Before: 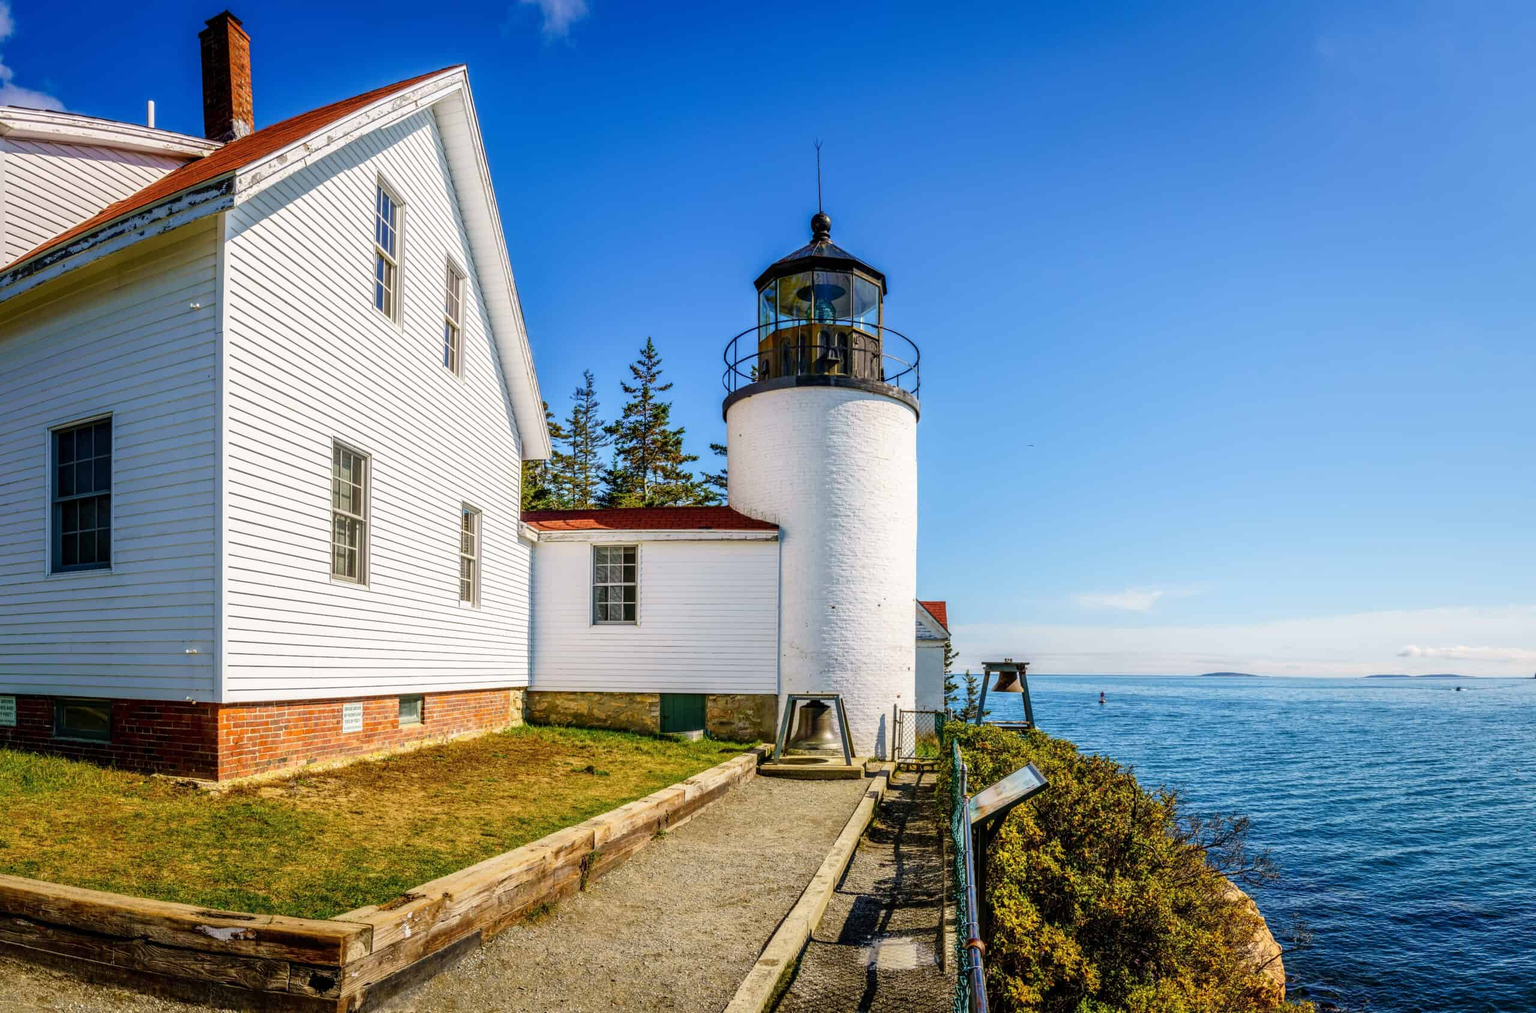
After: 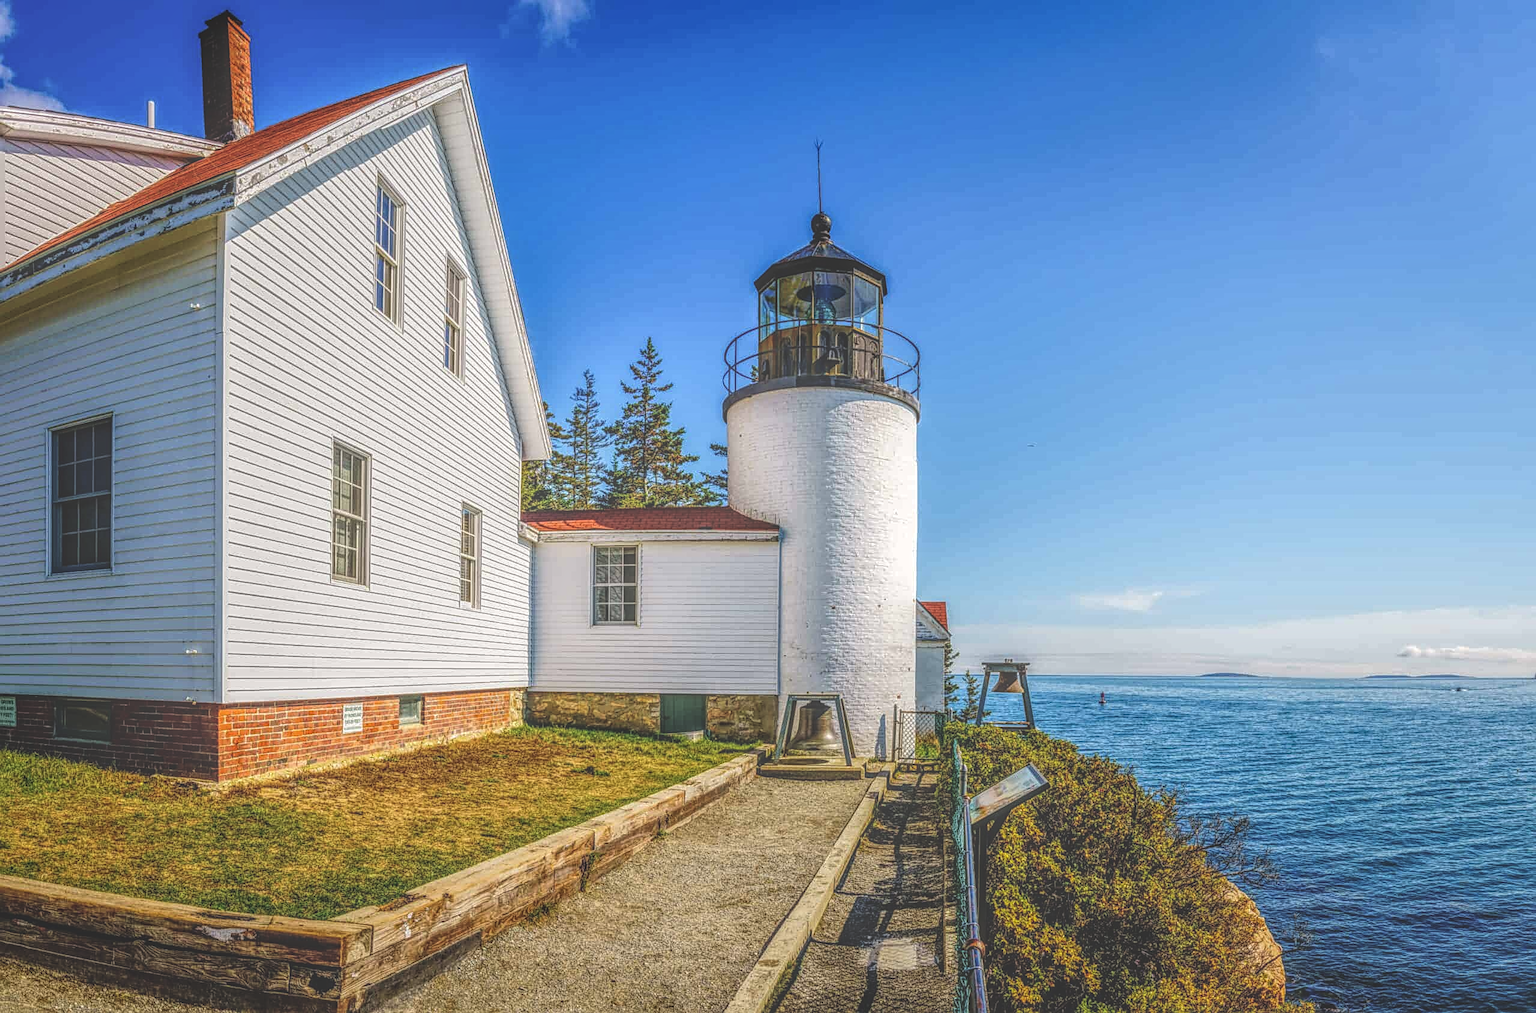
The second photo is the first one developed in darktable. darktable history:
exposure: black level correction -0.022, exposure -0.032 EV, compensate exposure bias true, compensate highlight preservation false
sharpen: on, module defaults
local contrast: highlights 20%, shadows 23%, detail 199%, midtone range 0.2
tone equalizer: edges refinement/feathering 500, mask exposure compensation -1.57 EV, preserve details no
